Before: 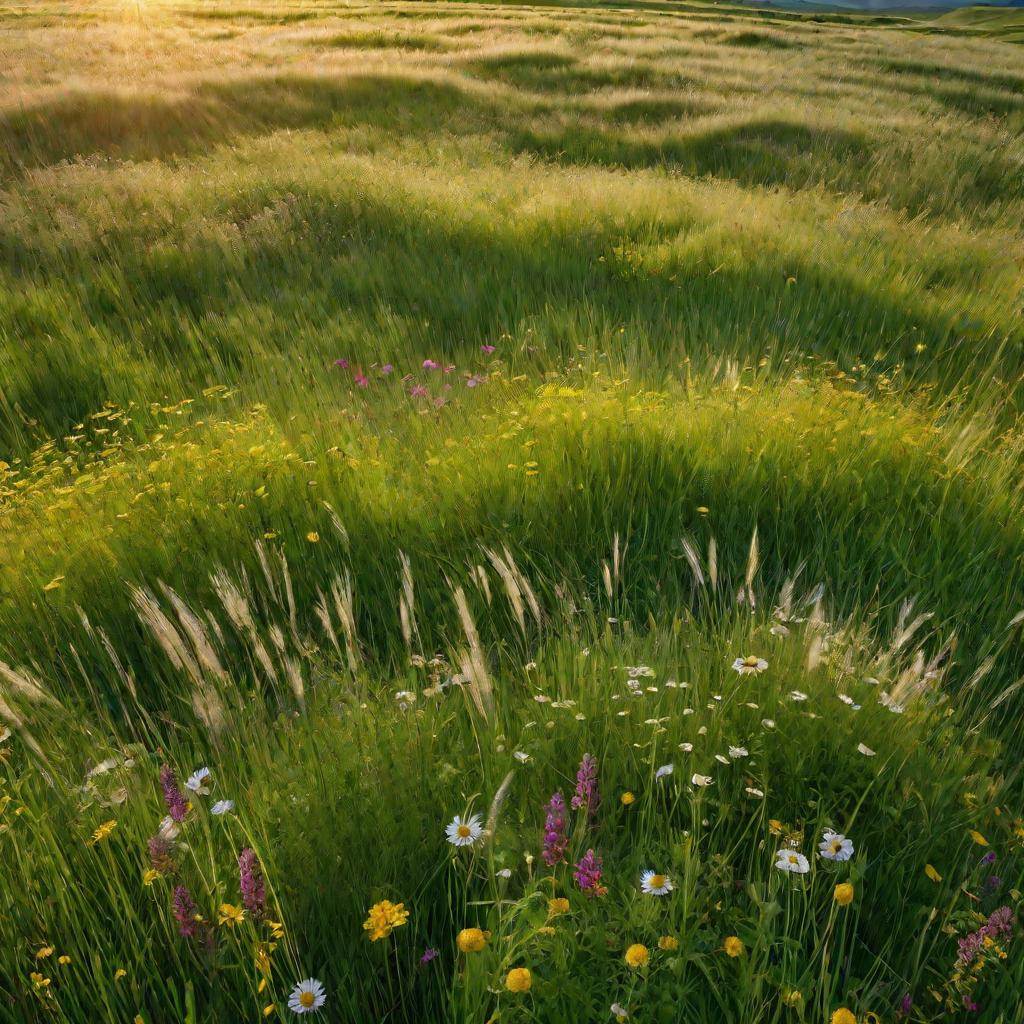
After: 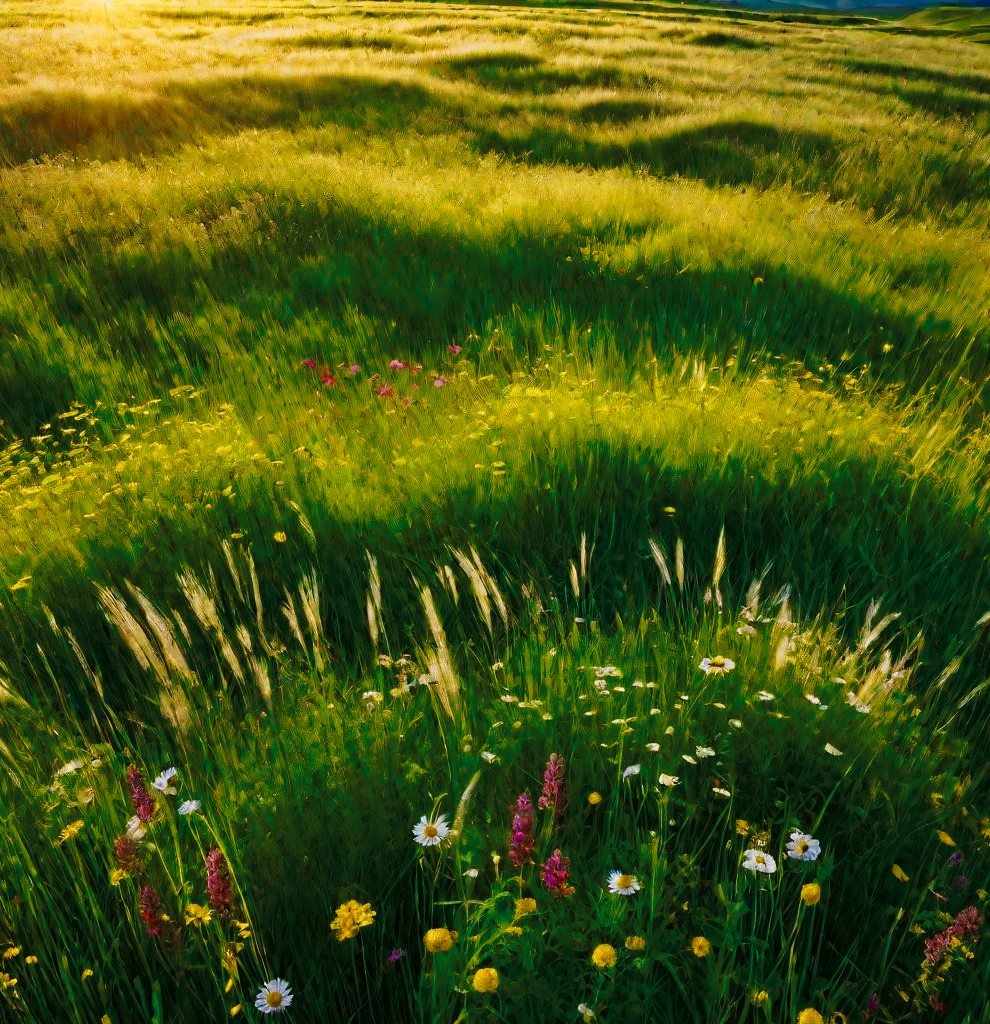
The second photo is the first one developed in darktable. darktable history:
color zones: curves: ch0 [(0, 0.5) (0.125, 0.4) (0.25, 0.5) (0.375, 0.4) (0.5, 0.4) (0.625, 0.35) (0.75, 0.35) (0.875, 0.5)]; ch1 [(0, 0.35) (0.125, 0.45) (0.25, 0.35) (0.375, 0.35) (0.5, 0.35) (0.625, 0.35) (0.75, 0.45) (0.875, 0.35)]; ch2 [(0, 0.6) (0.125, 0.5) (0.25, 0.5) (0.375, 0.6) (0.5, 0.6) (0.625, 0.5) (0.75, 0.5) (0.875, 0.5)]
tone curve: curves: ch0 [(0, 0) (0.003, 0.003) (0.011, 0.013) (0.025, 0.028) (0.044, 0.05) (0.069, 0.079) (0.1, 0.113) (0.136, 0.154) (0.177, 0.201) (0.224, 0.268) (0.277, 0.38) (0.335, 0.486) (0.399, 0.588) (0.468, 0.688) (0.543, 0.787) (0.623, 0.854) (0.709, 0.916) (0.801, 0.957) (0.898, 0.978) (1, 1)], preserve colors none
shadows and highlights: shadows 0, highlights 40
crop and rotate: left 3.238%
color balance rgb: perceptual saturation grading › global saturation 20%, perceptual saturation grading › highlights -25%, perceptual saturation grading › shadows 25%, global vibrance 50%
exposure: exposure -1 EV, compensate highlight preservation false
